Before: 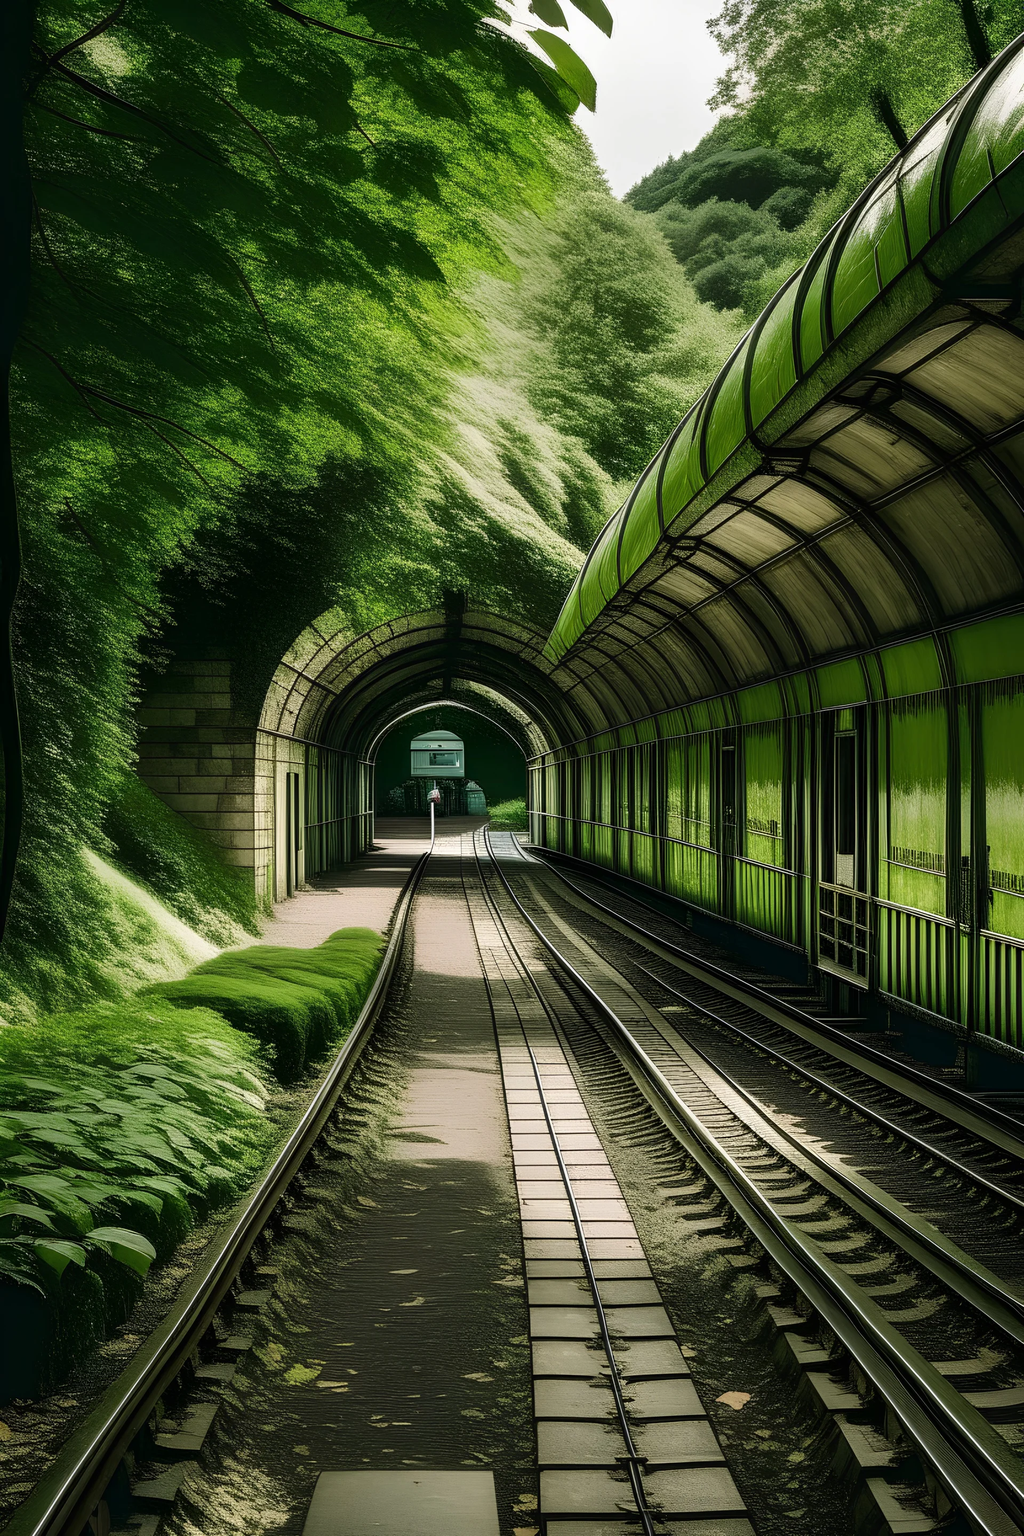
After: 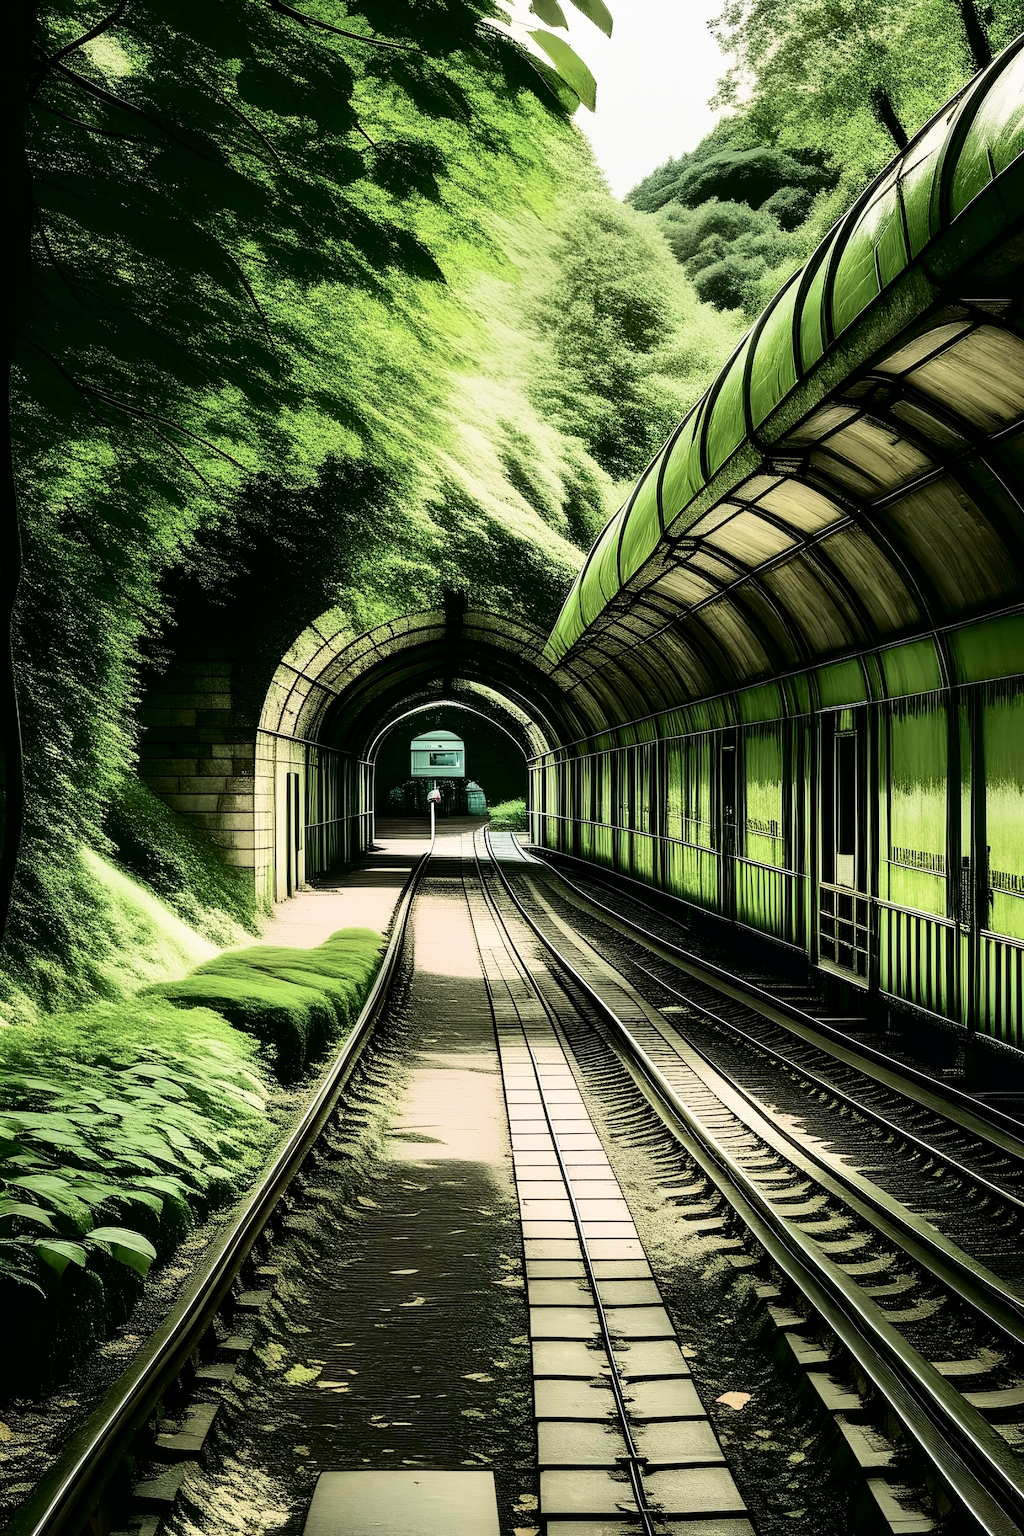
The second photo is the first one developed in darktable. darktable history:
velvia: on, module defaults
exposure: black level correction 0.001, exposure -0.123 EV, compensate exposure bias true, compensate highlight preservation false
tone curve: curves: ch0 [(0, 0) (0.004, 0) (0.133, 0.071) (0.325, 0.456) (0.832, 0.957) (1, 1)], color space Lab, independent channels, preserve colors none
